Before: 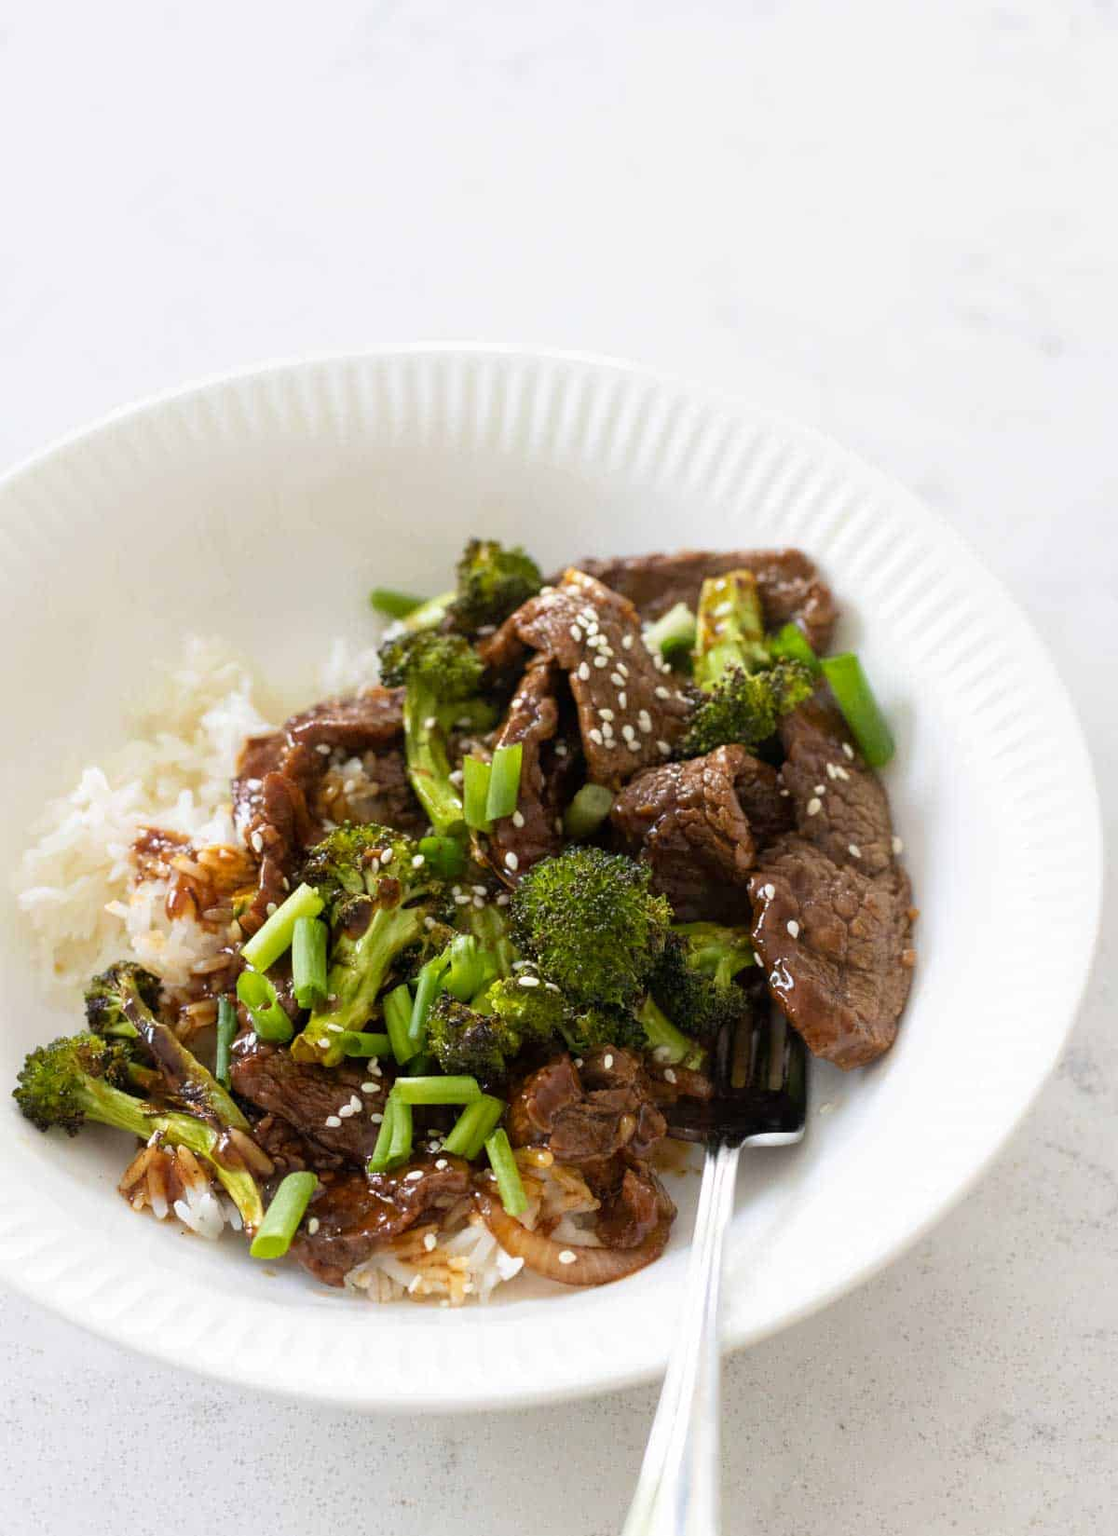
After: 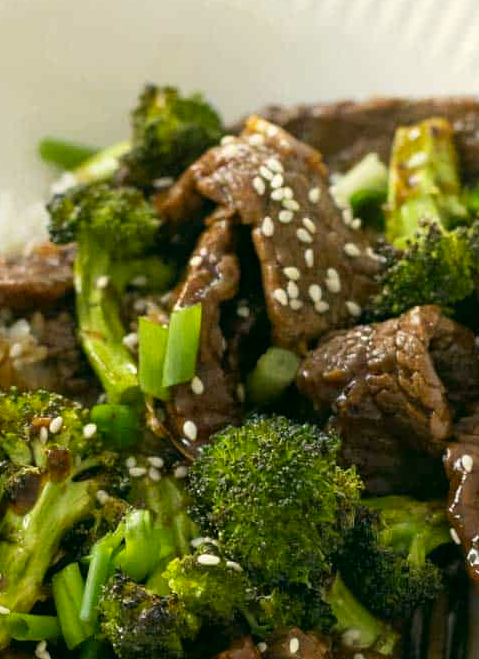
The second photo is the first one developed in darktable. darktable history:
color correction: highlights a* -0.482, highlights b* 9.48, shadows a* -9.48, shadows b* 0.803
crop: left 30%, top 30%, right 30%, bottom 30%
